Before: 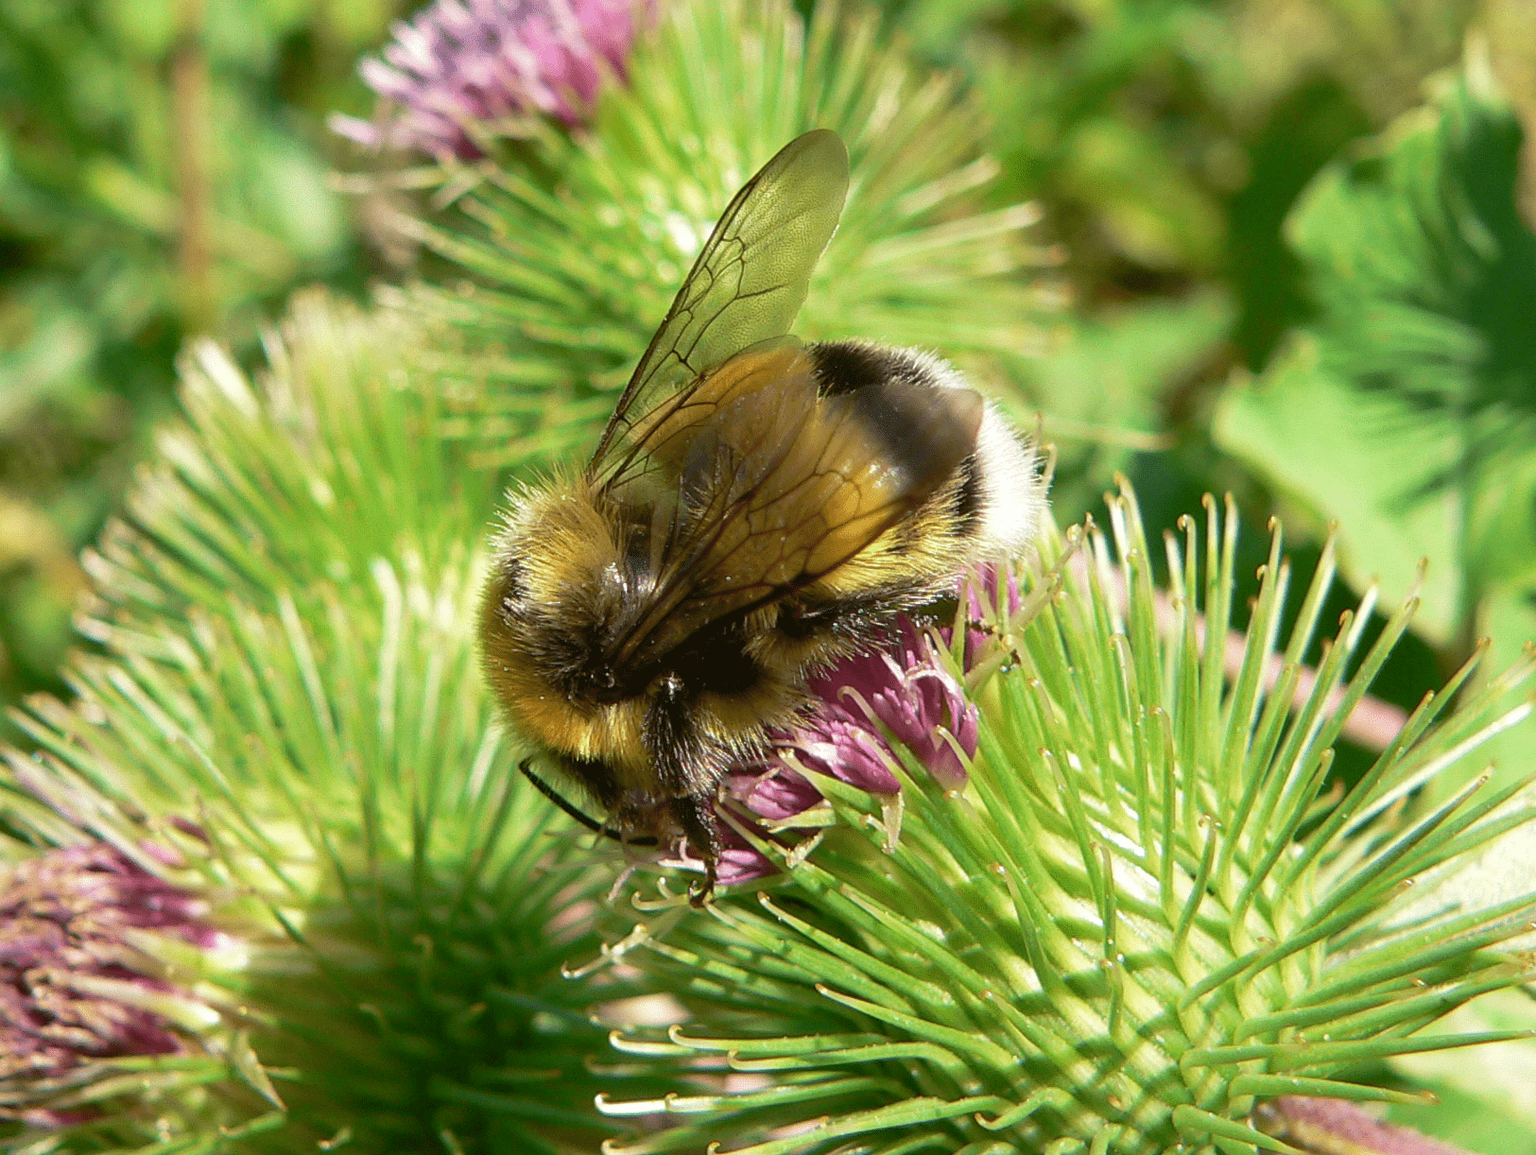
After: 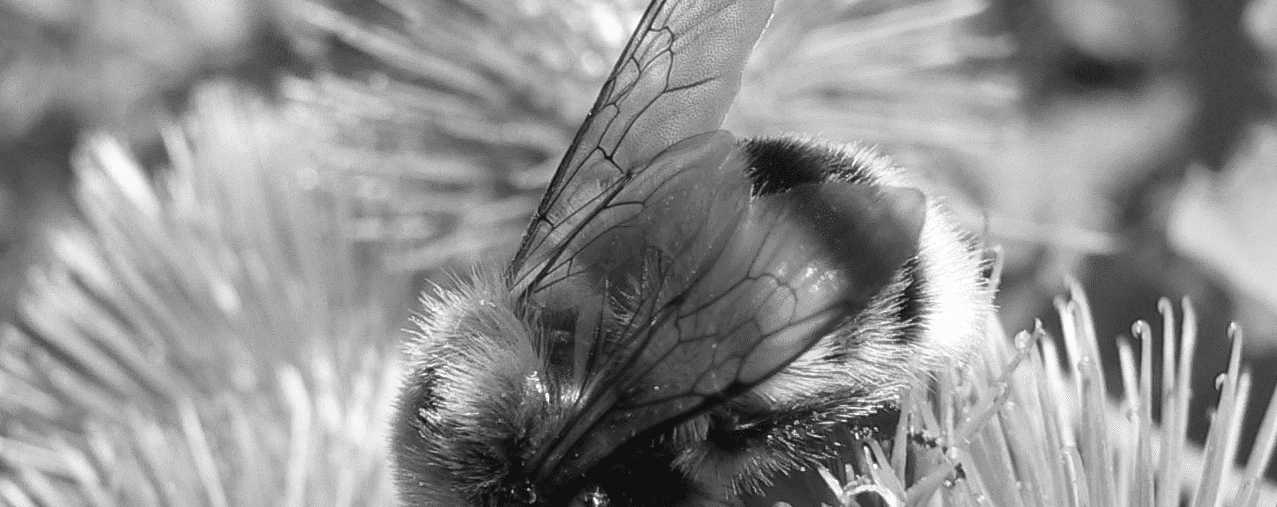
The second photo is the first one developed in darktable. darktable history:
crop: left 7.036%, top 18.398%, right 14.379%, bottom 40.043%
monochrome: on, module defaults
